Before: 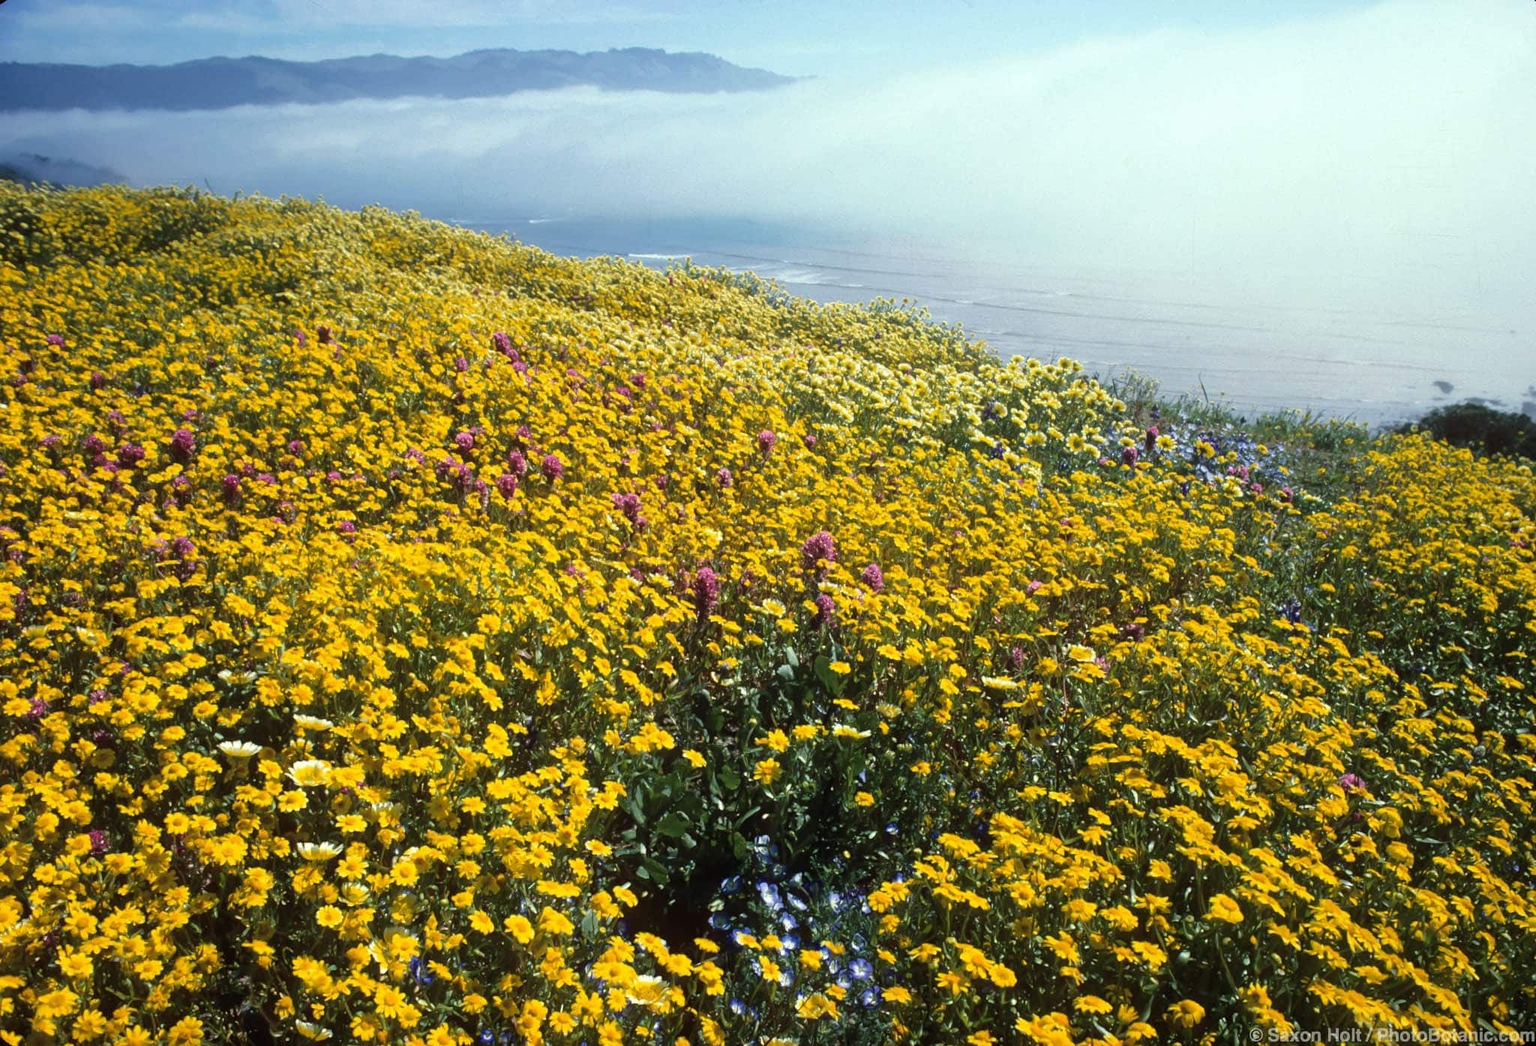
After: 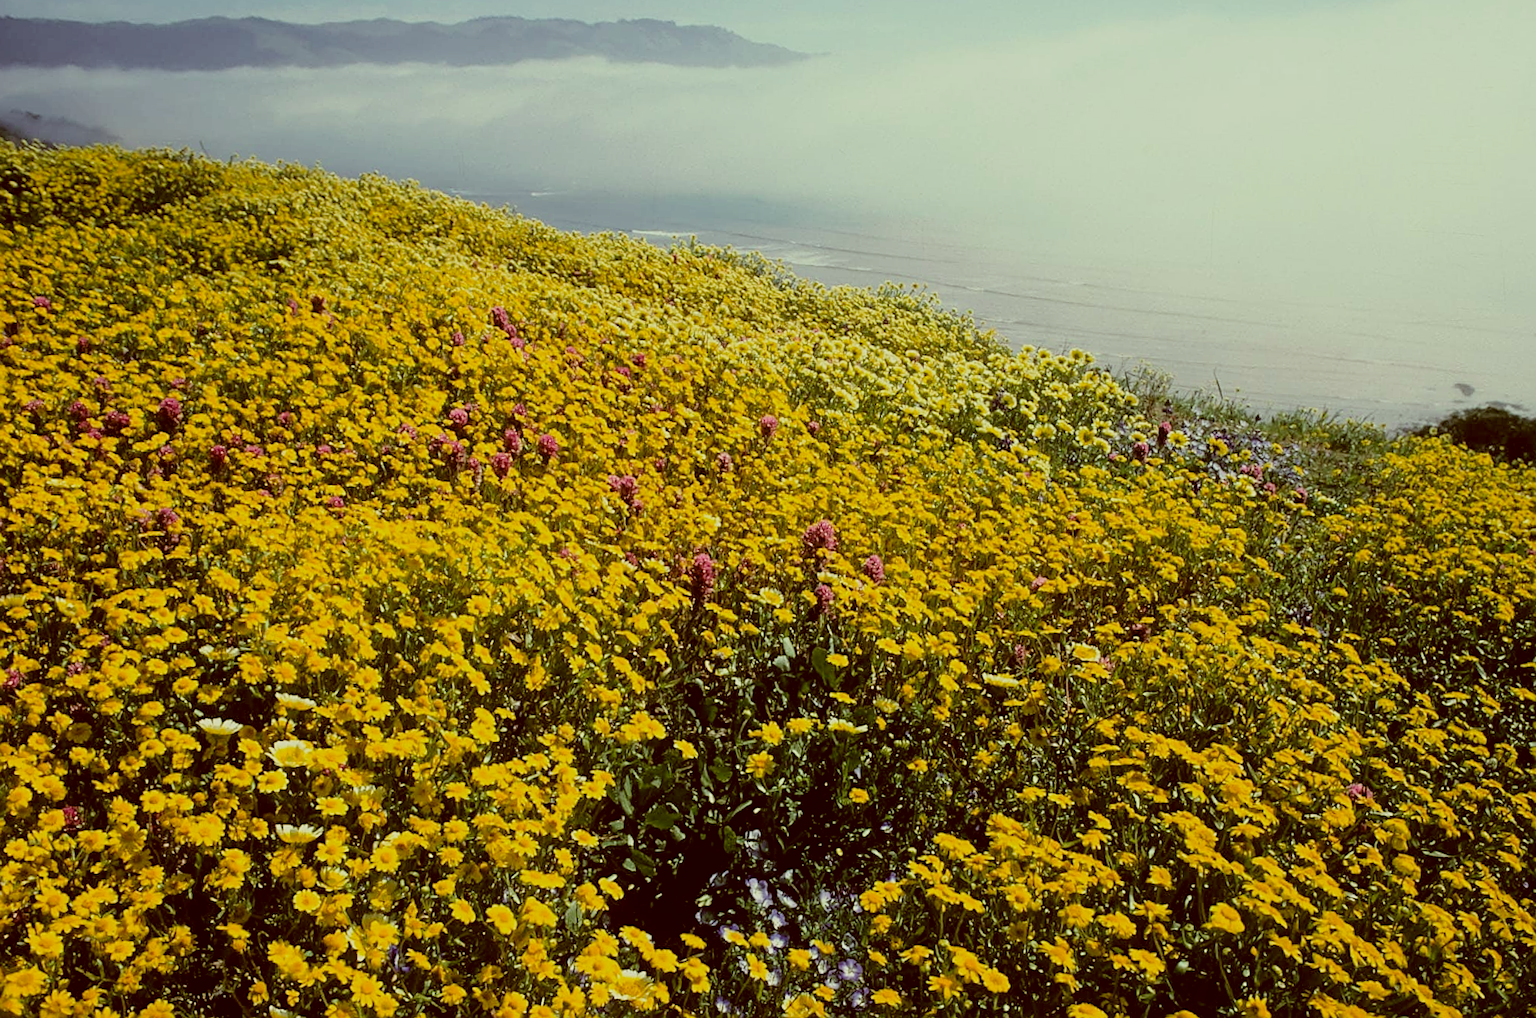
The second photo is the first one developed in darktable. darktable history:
rotate and perspective: rotation 1.57°, crop left 0.018, crop right 0.982, crop top 0.039, crop bottom 0.961
crop: left 0.434%, top 0.485%, right 0.244%, bottom 0.386%
color correction: highlights a* -5.3, highlights b* 9.8, shadows a* 9.8, shadows b* 24.26
sharpen: amount 0.575
filmic rgb: black relative exposure -6.68 EV, white relative exposure 4.56 EV, hardness 3.25
exposure: exposure -0.01 EV, compensate highlight preservation false
